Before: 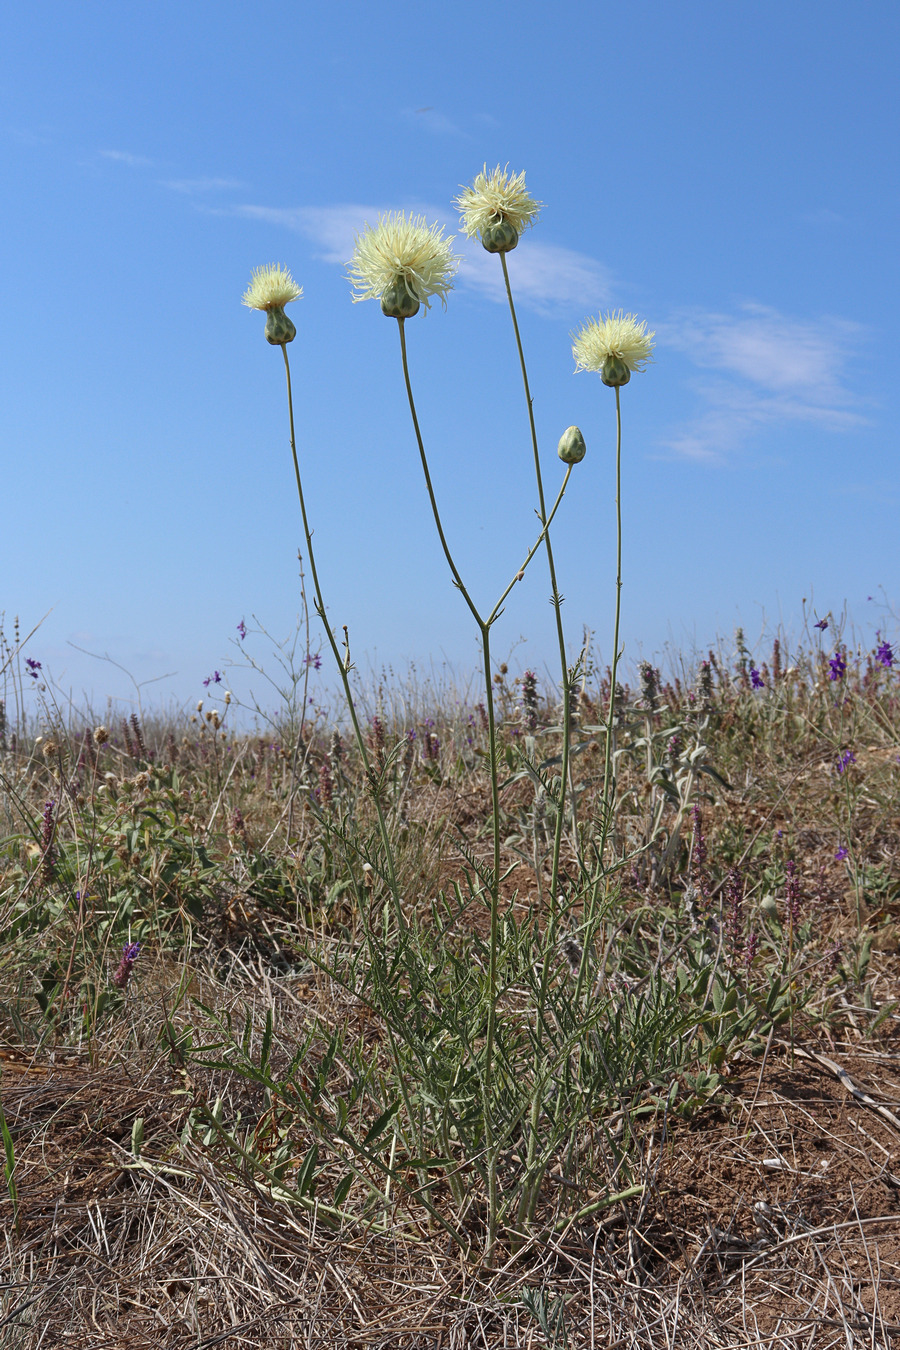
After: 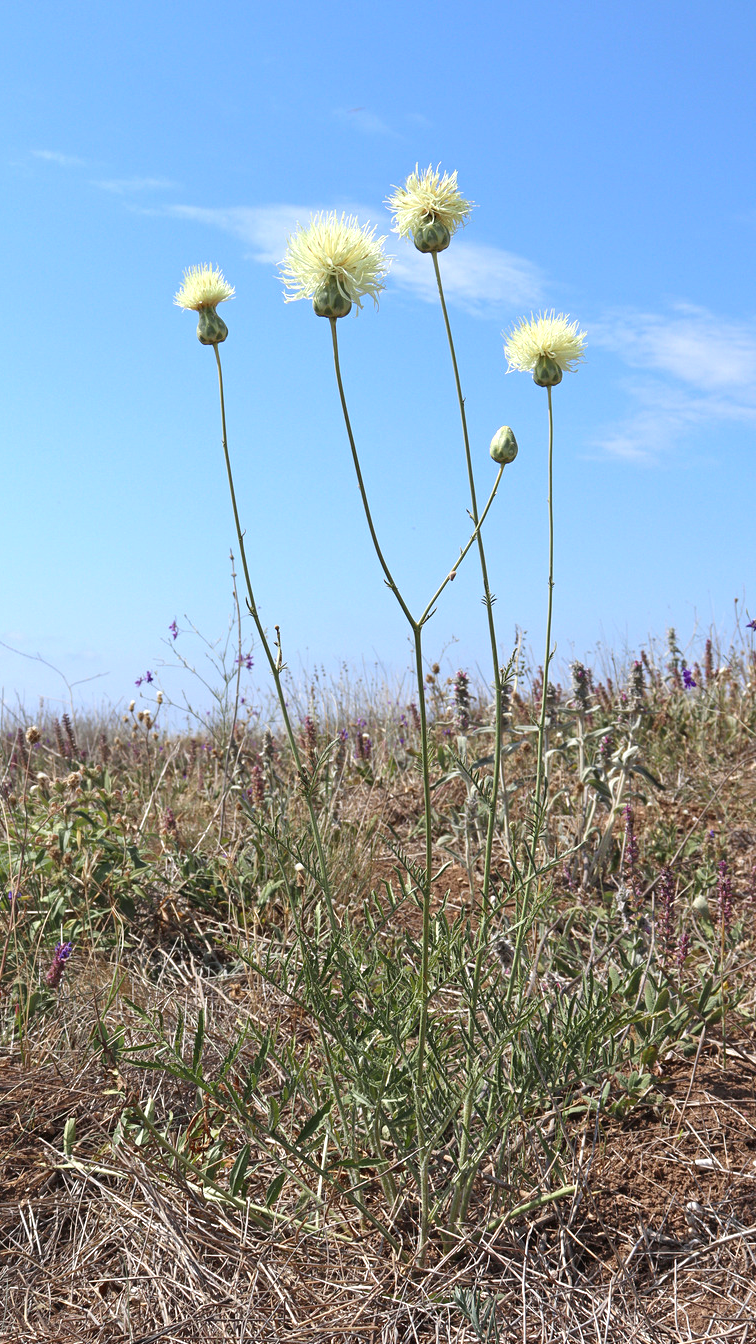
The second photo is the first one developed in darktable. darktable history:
crop: left 7.598%, right 7.873%
exposure: exposure 0.6 EV, compensate highlight preservation false
